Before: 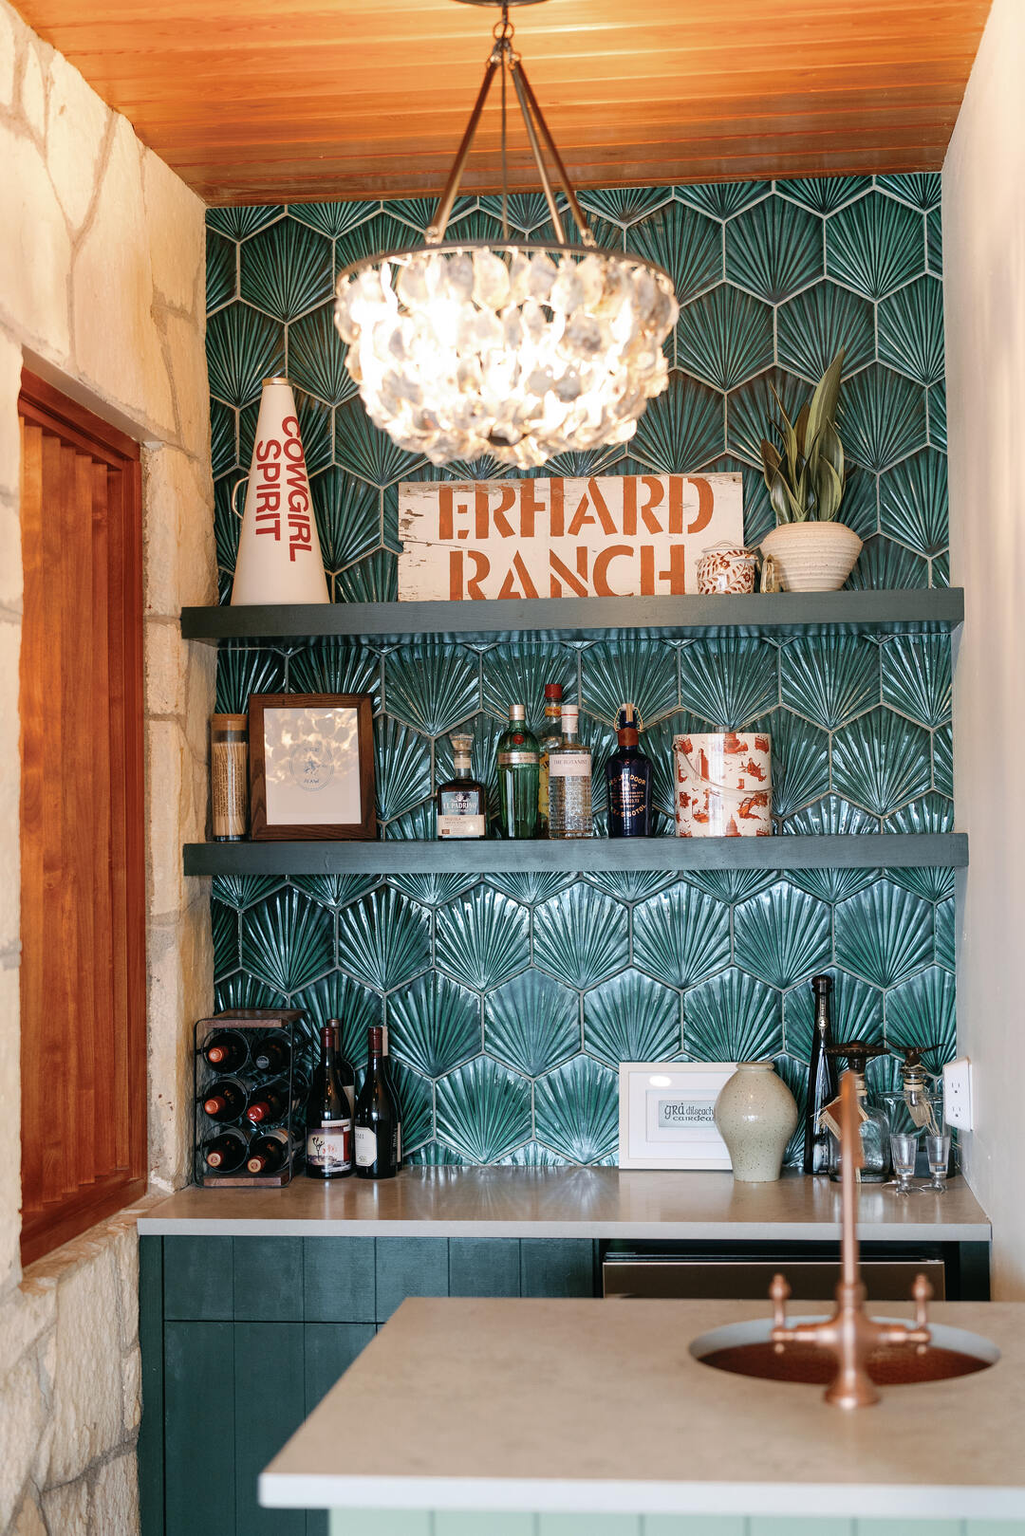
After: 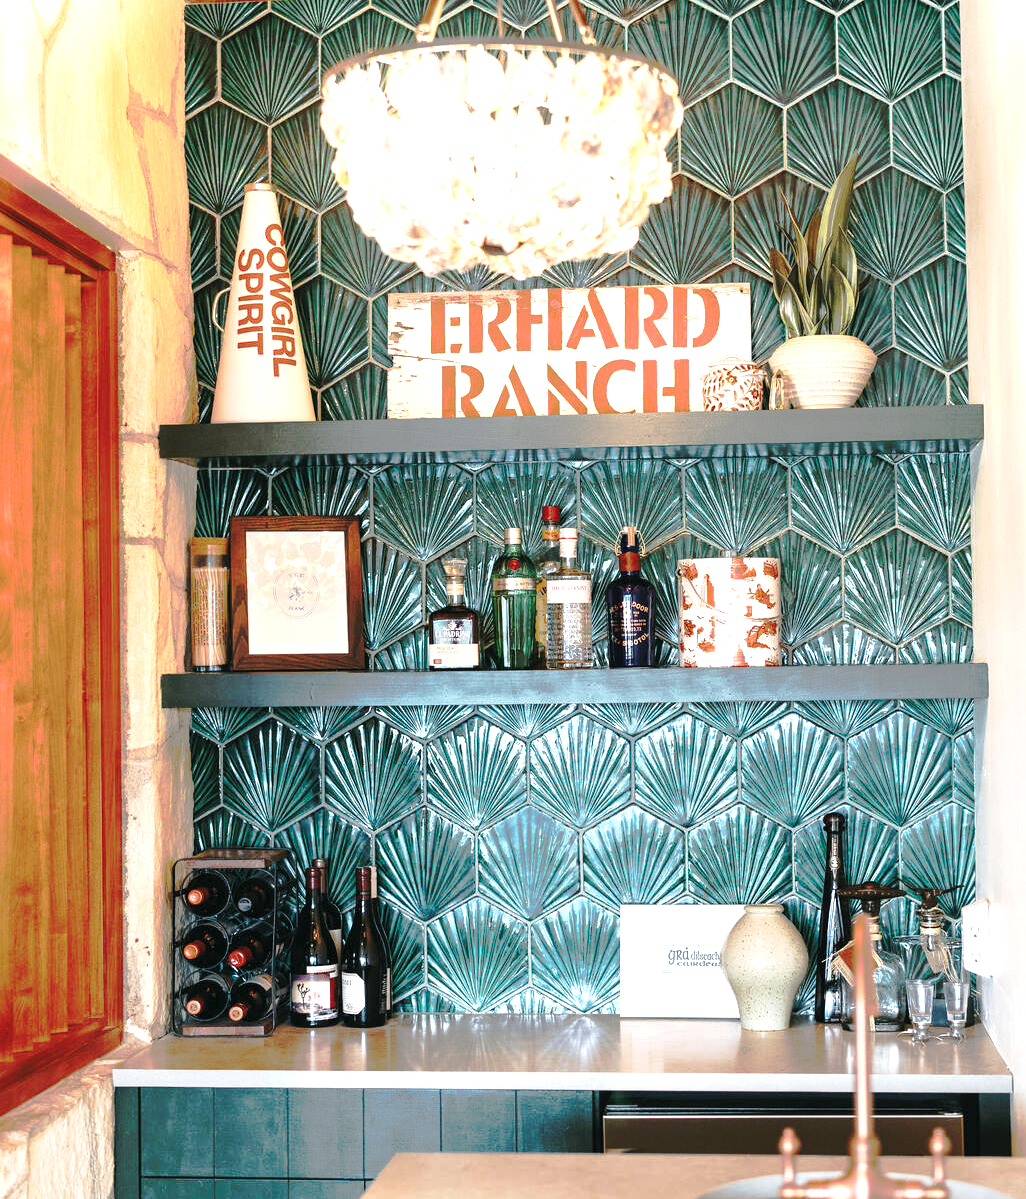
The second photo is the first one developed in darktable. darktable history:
crop and rotate: left 2.991%, top 13.302%, right 1.981%, bottom 12.636%
tone curve: curves: ch0 [(0, 0) (0.003, 0.005) (0.011, 0.012) (0.025, 0.026) (0.044, 0.046) (0.069, 0.071) (0.1, 0.098) (0.136, 0.135) (0.177, 0.178) (0.224, 0.217) (0.277, 0.274) (0.335, 0.335) (0.399, 0.442) (0.468, 0.543) (0.543, 0.6) (0.623, 0.628) (0.709, 0.679) (0.801, 0.782) (0.898, 0.904) (1, 1)], preserve colors none
contrast brightness saturation: saturation -0.05
exposure: black level correction 0, exposure 1 EV, compensate exposure bias true, compensate highlight preservation false
